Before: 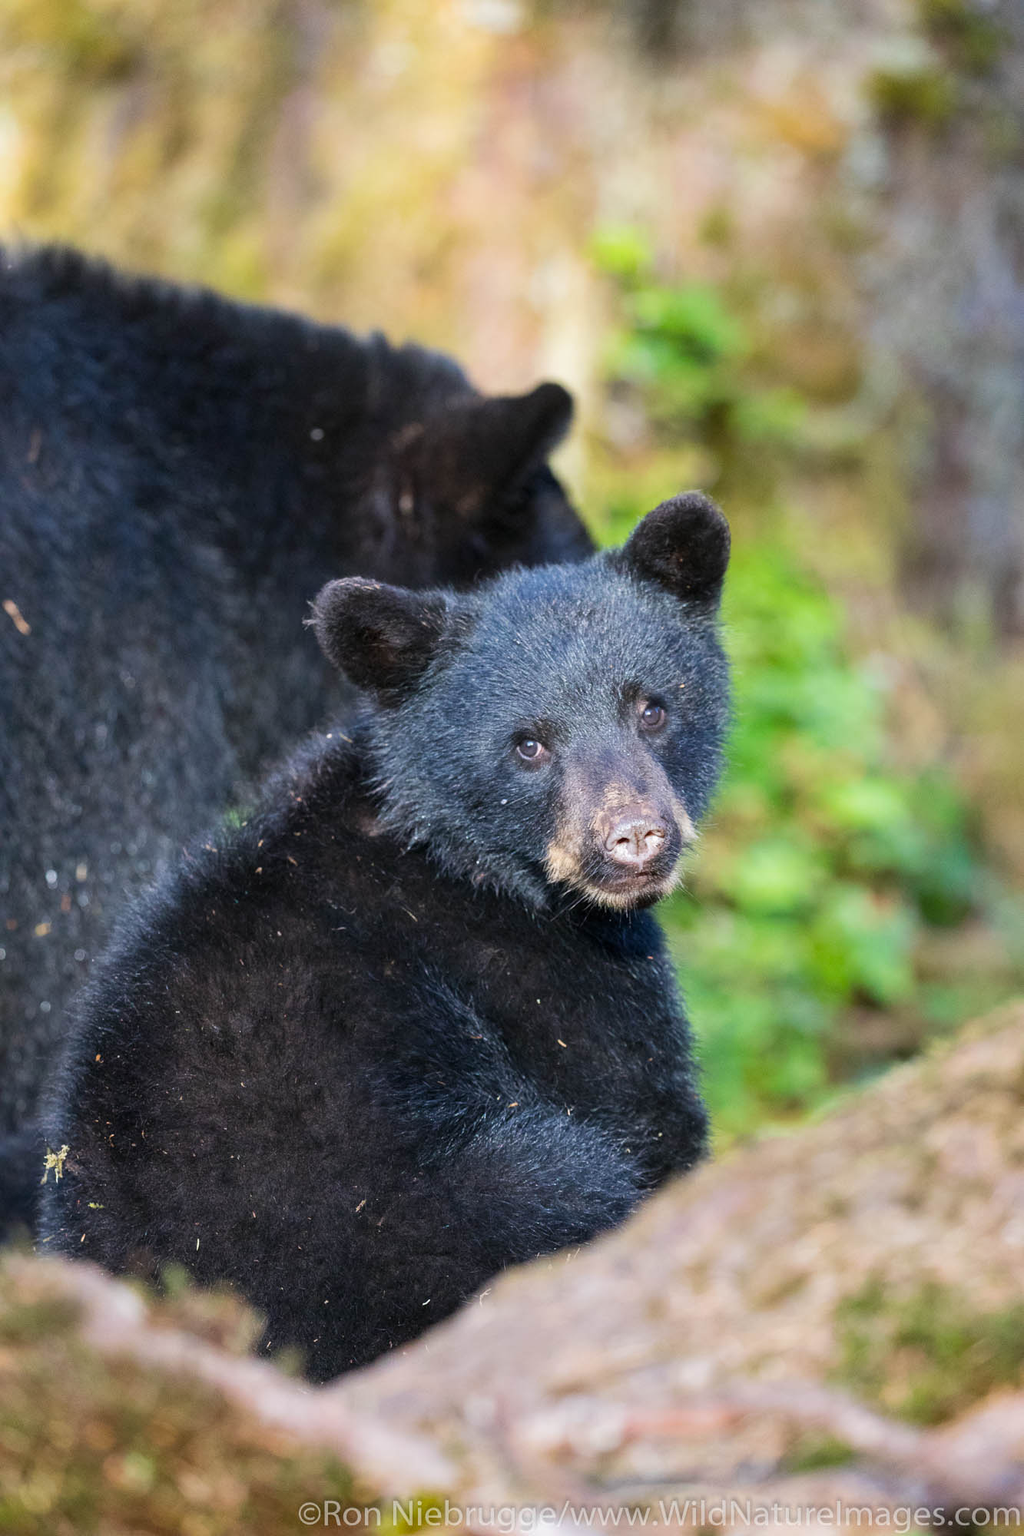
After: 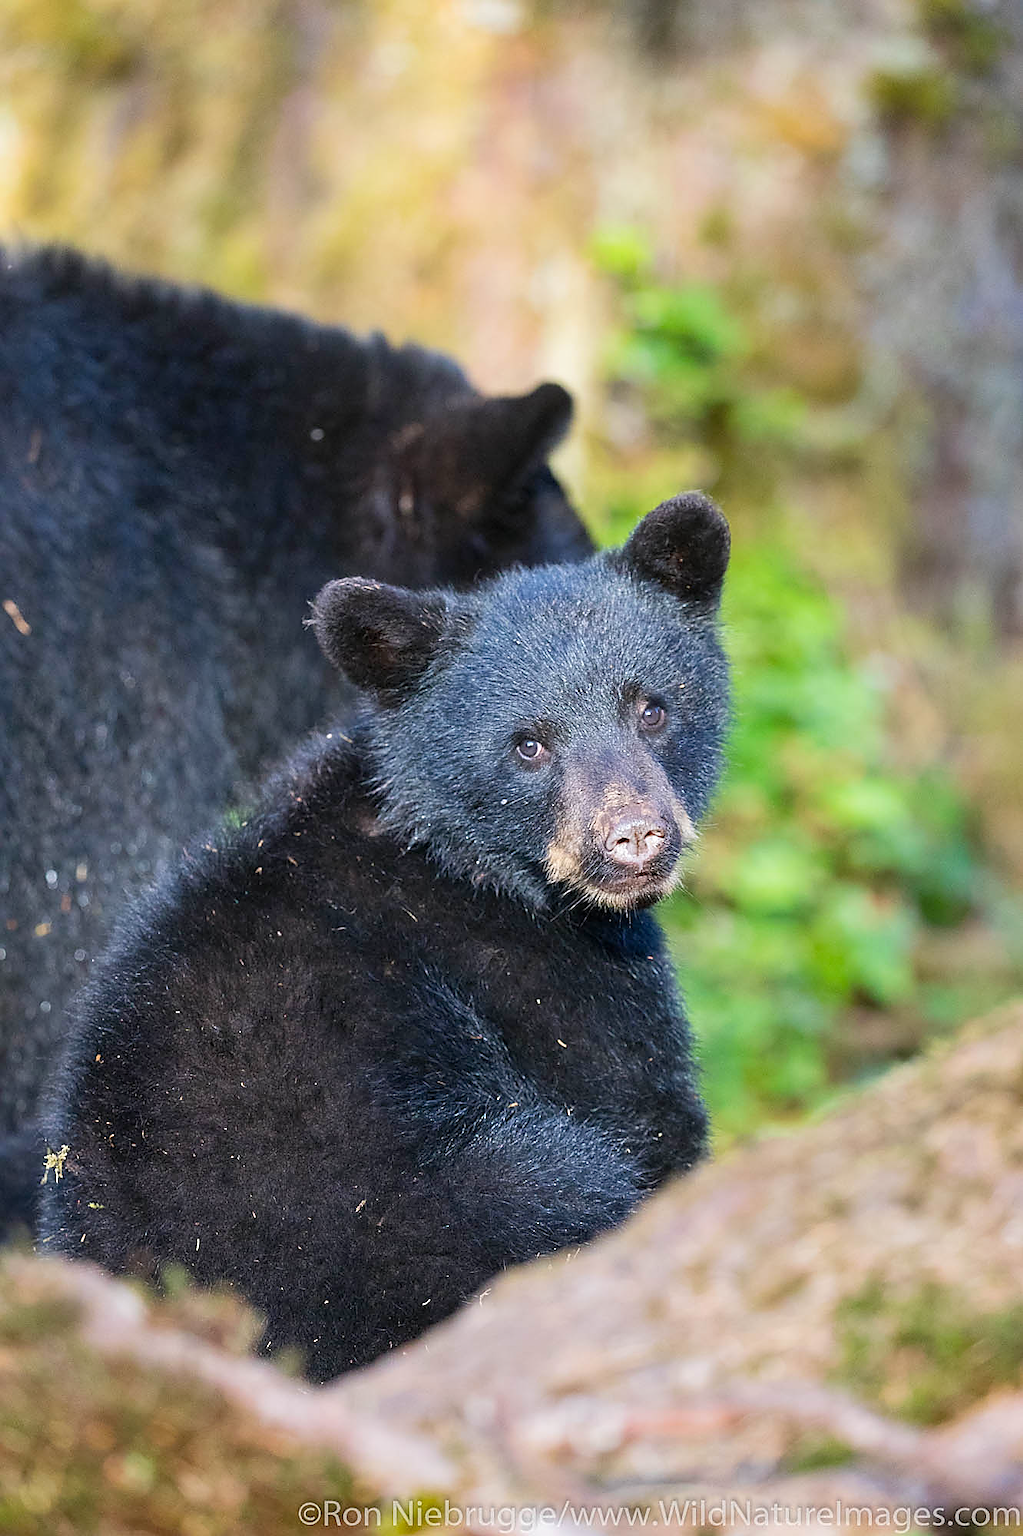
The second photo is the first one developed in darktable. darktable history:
levels: levels [0, 0.478, 1]
sharpen: radius 1.381, amount 1.242, threshold 0.734
